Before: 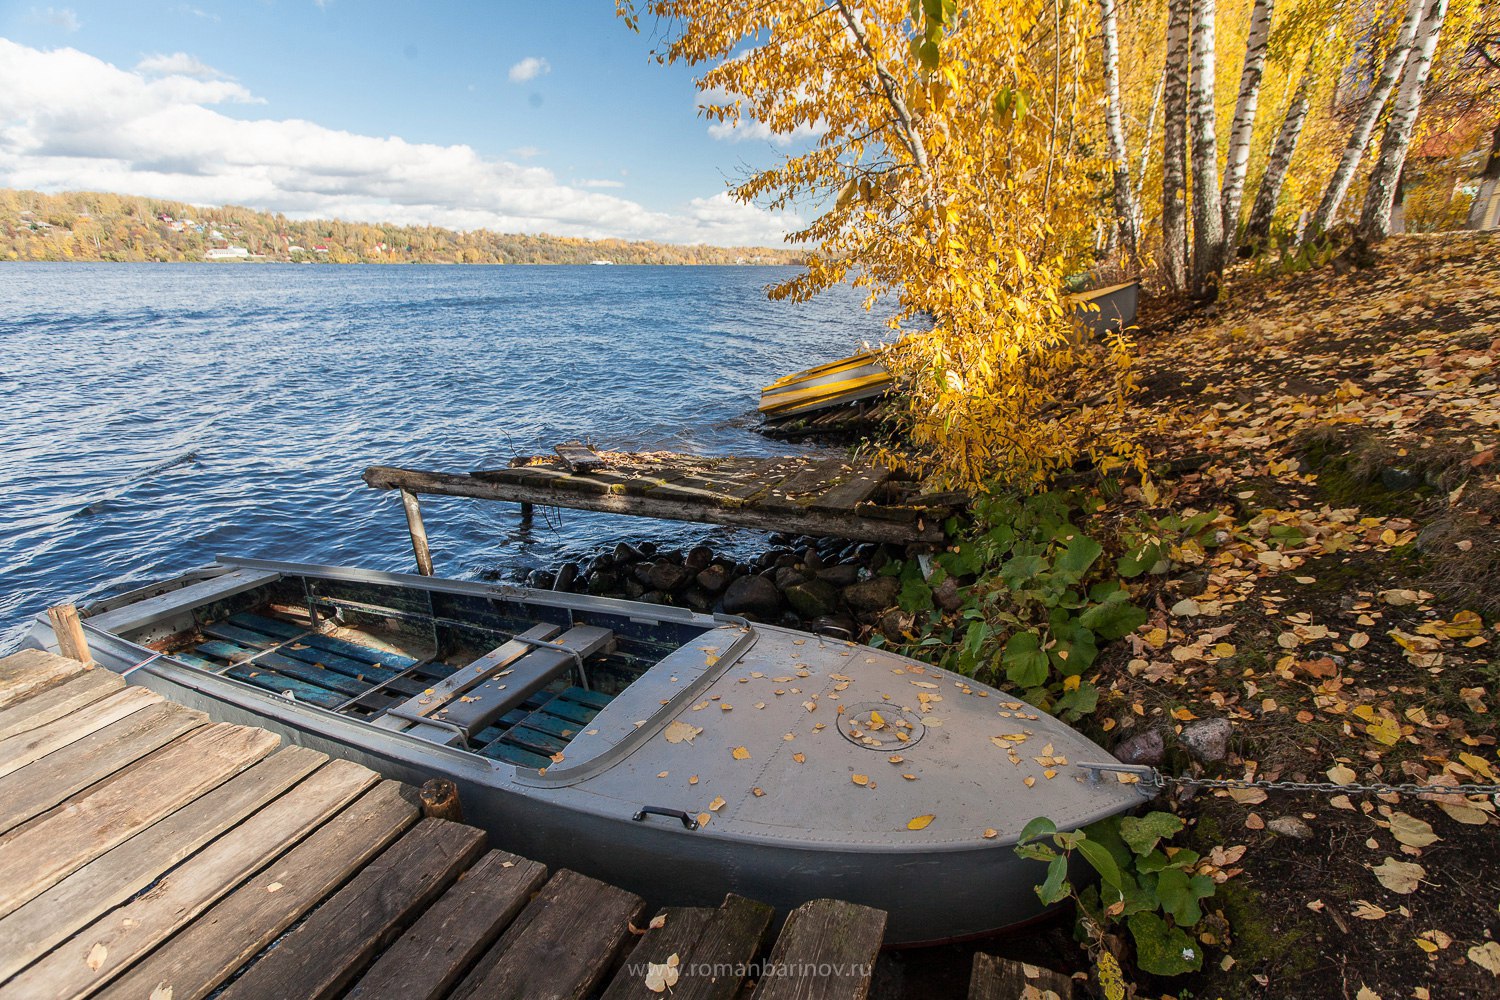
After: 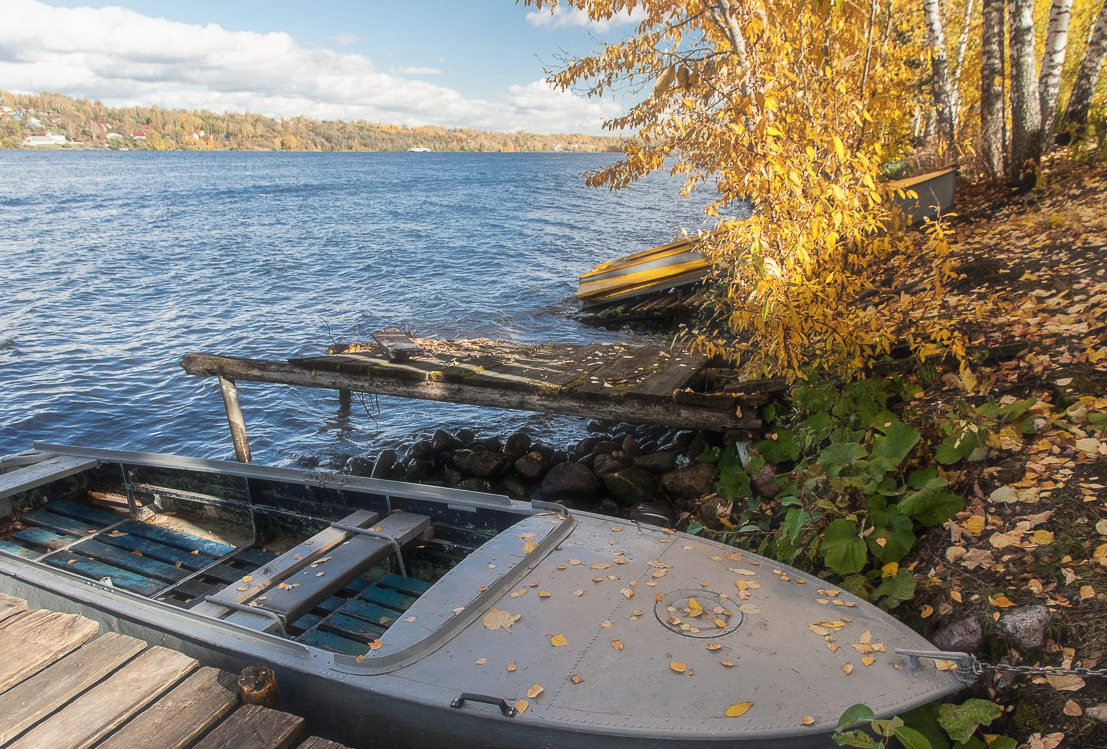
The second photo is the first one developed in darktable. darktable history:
haze removal: strength -0.098, compatibility mode true, adaptive false
crop and rotate: left 12.185%, top 11.399%, right 13.981%, bottom 13.68%
